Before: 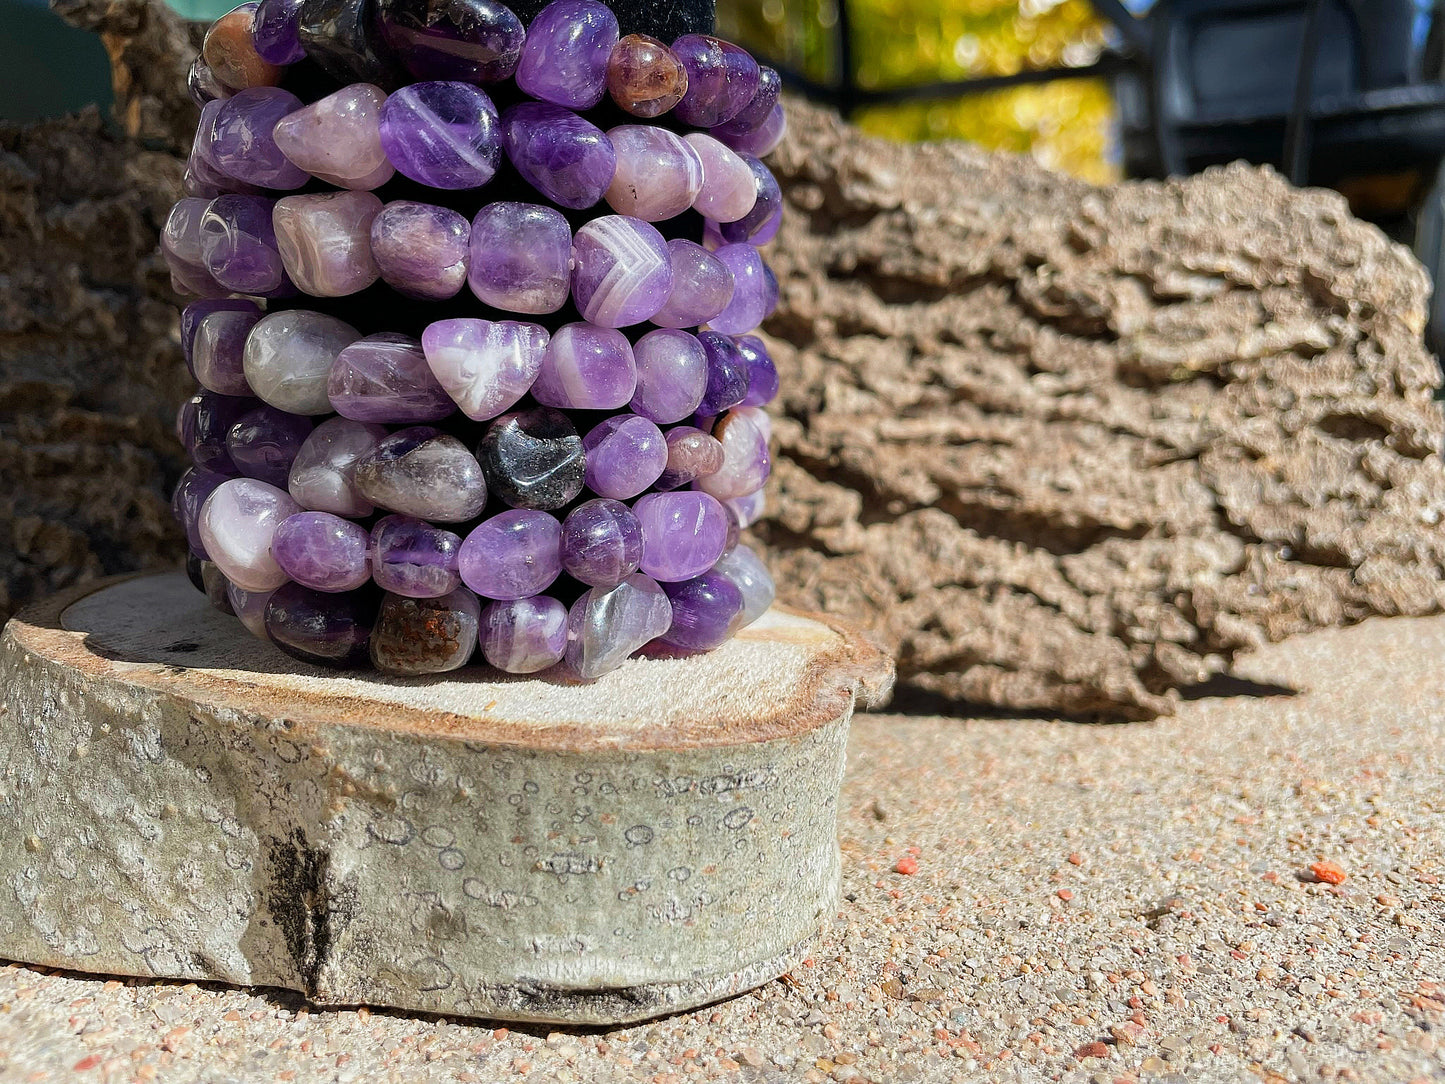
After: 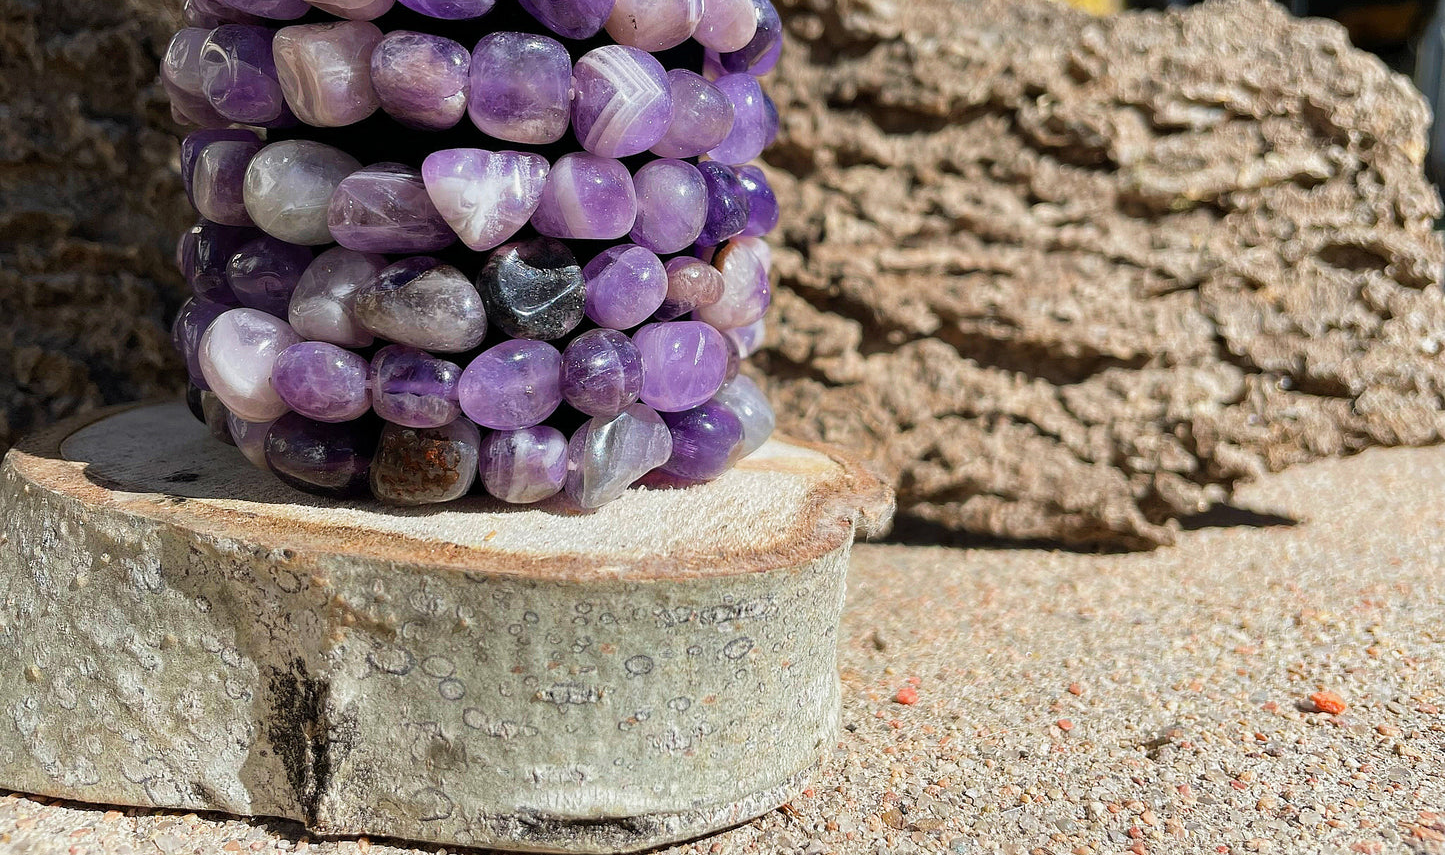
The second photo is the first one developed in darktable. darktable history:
crop and rotate: top 15.718%, bottom 5.329%
